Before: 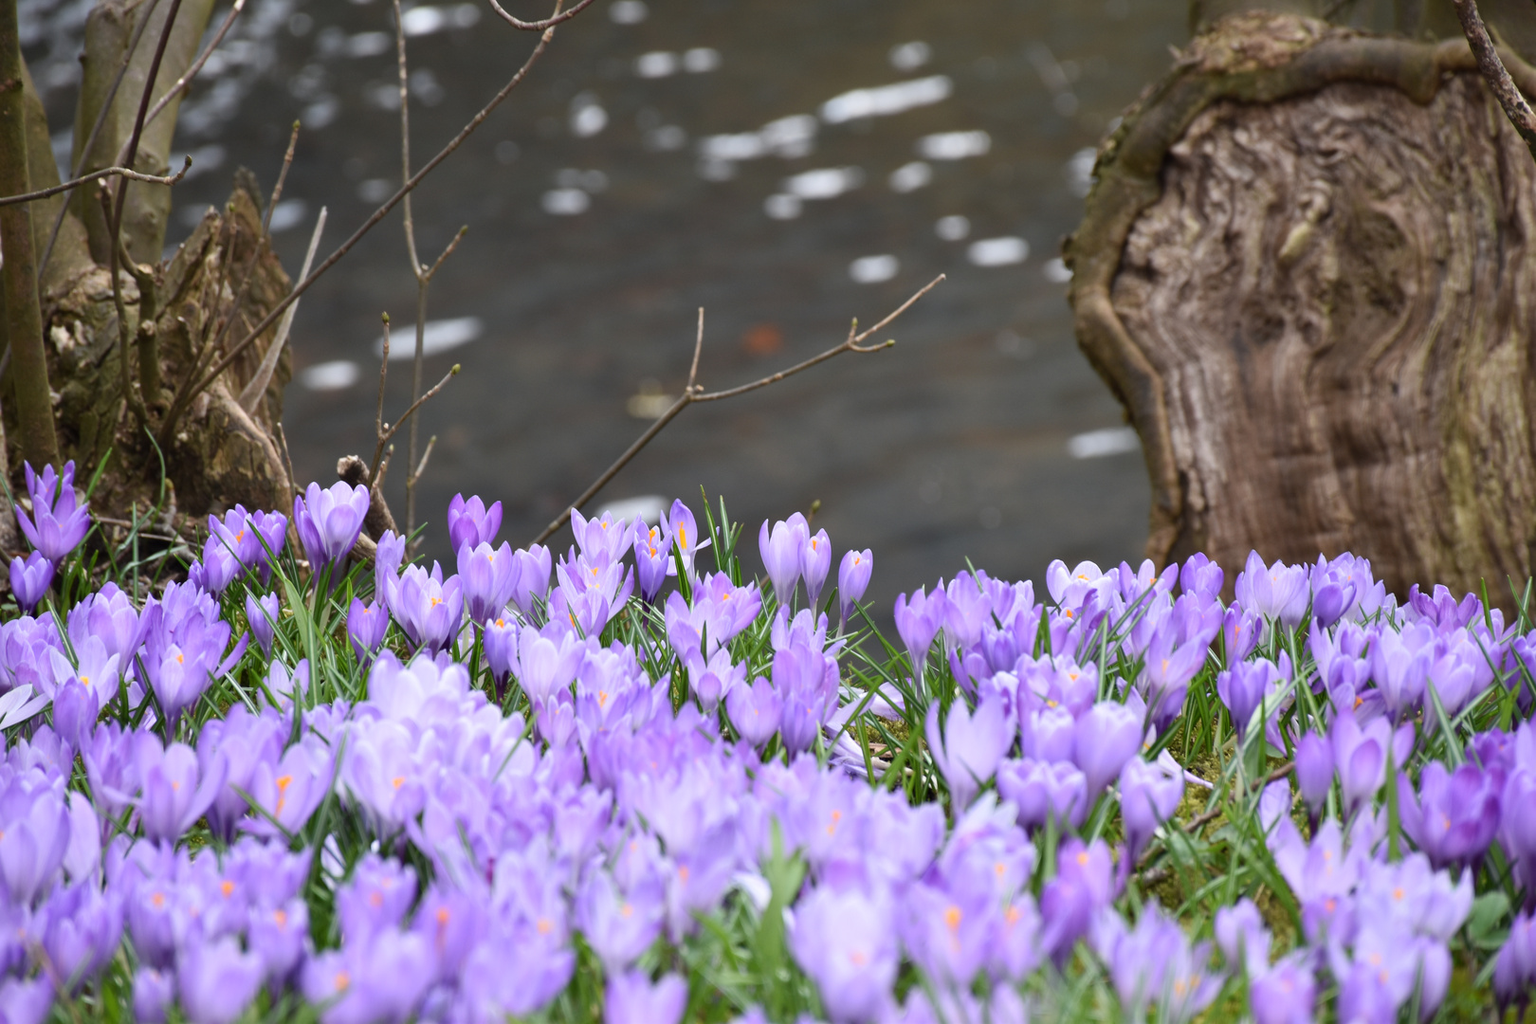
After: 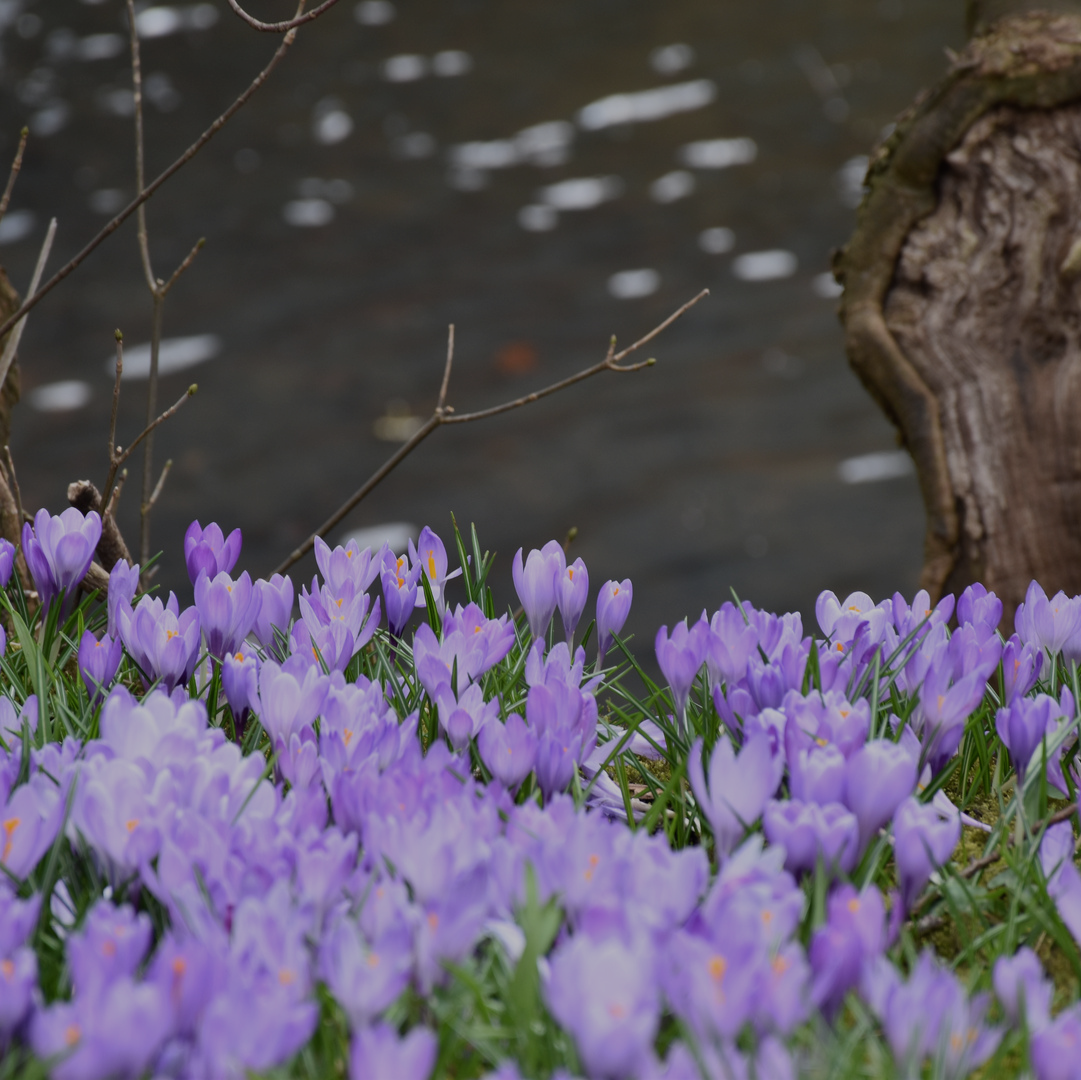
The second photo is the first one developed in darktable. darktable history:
crop and rotate: left 17.811%, right 15.451%
exposure: exposure -0.936 EV, compensate exposure bias true, compensate highlight preservation false
